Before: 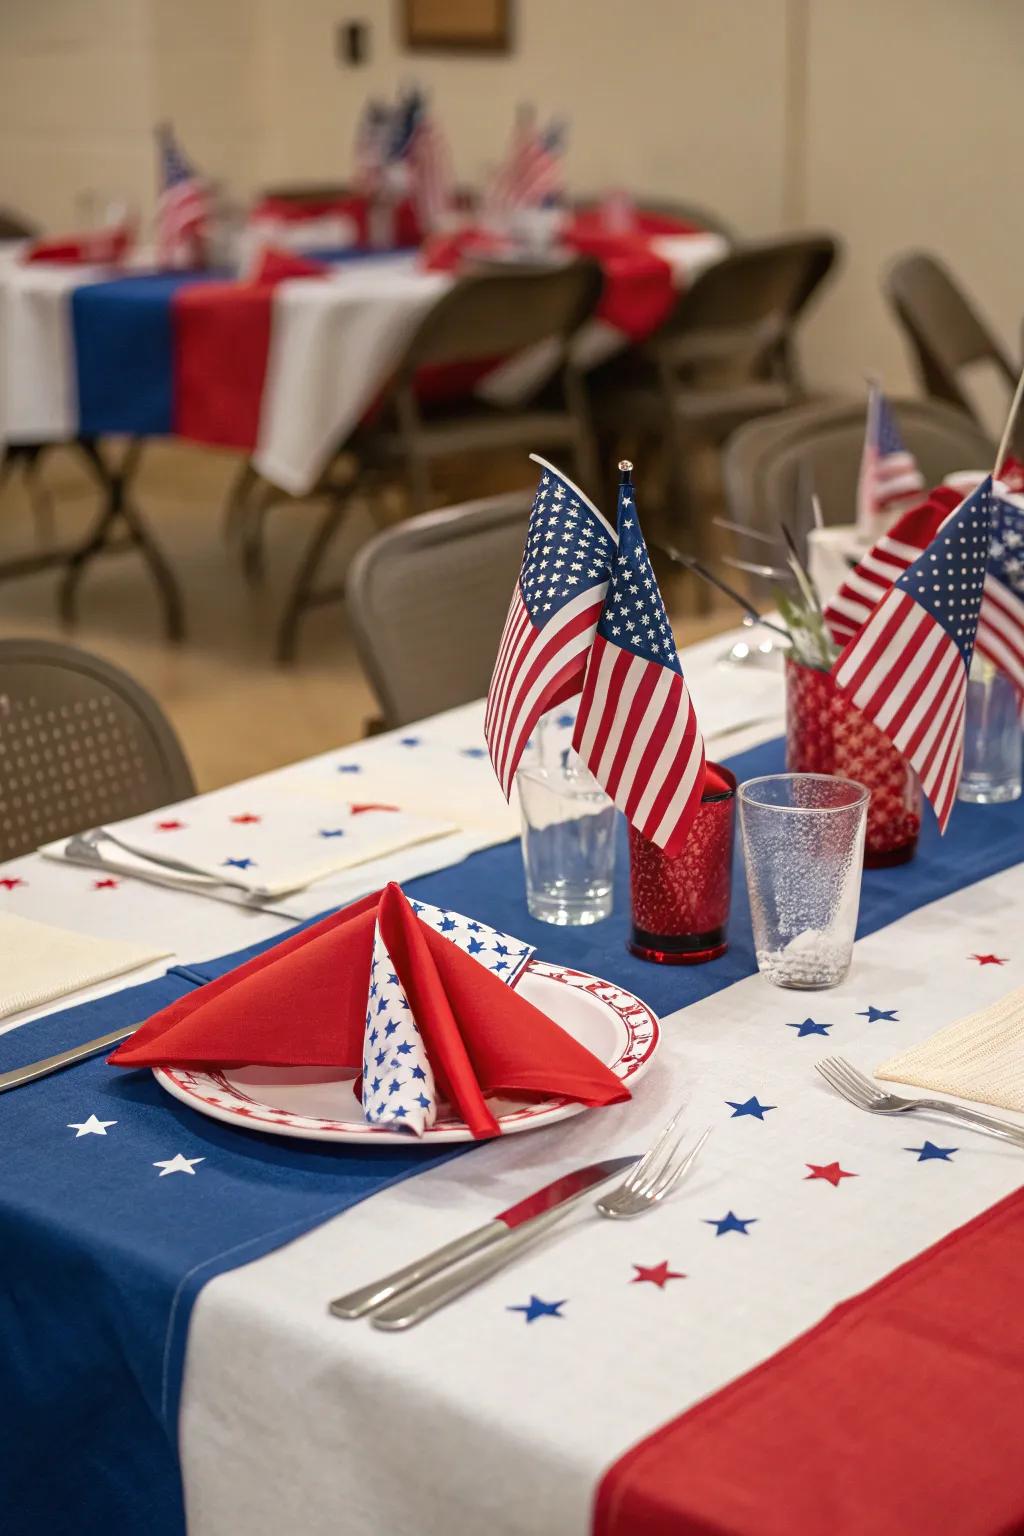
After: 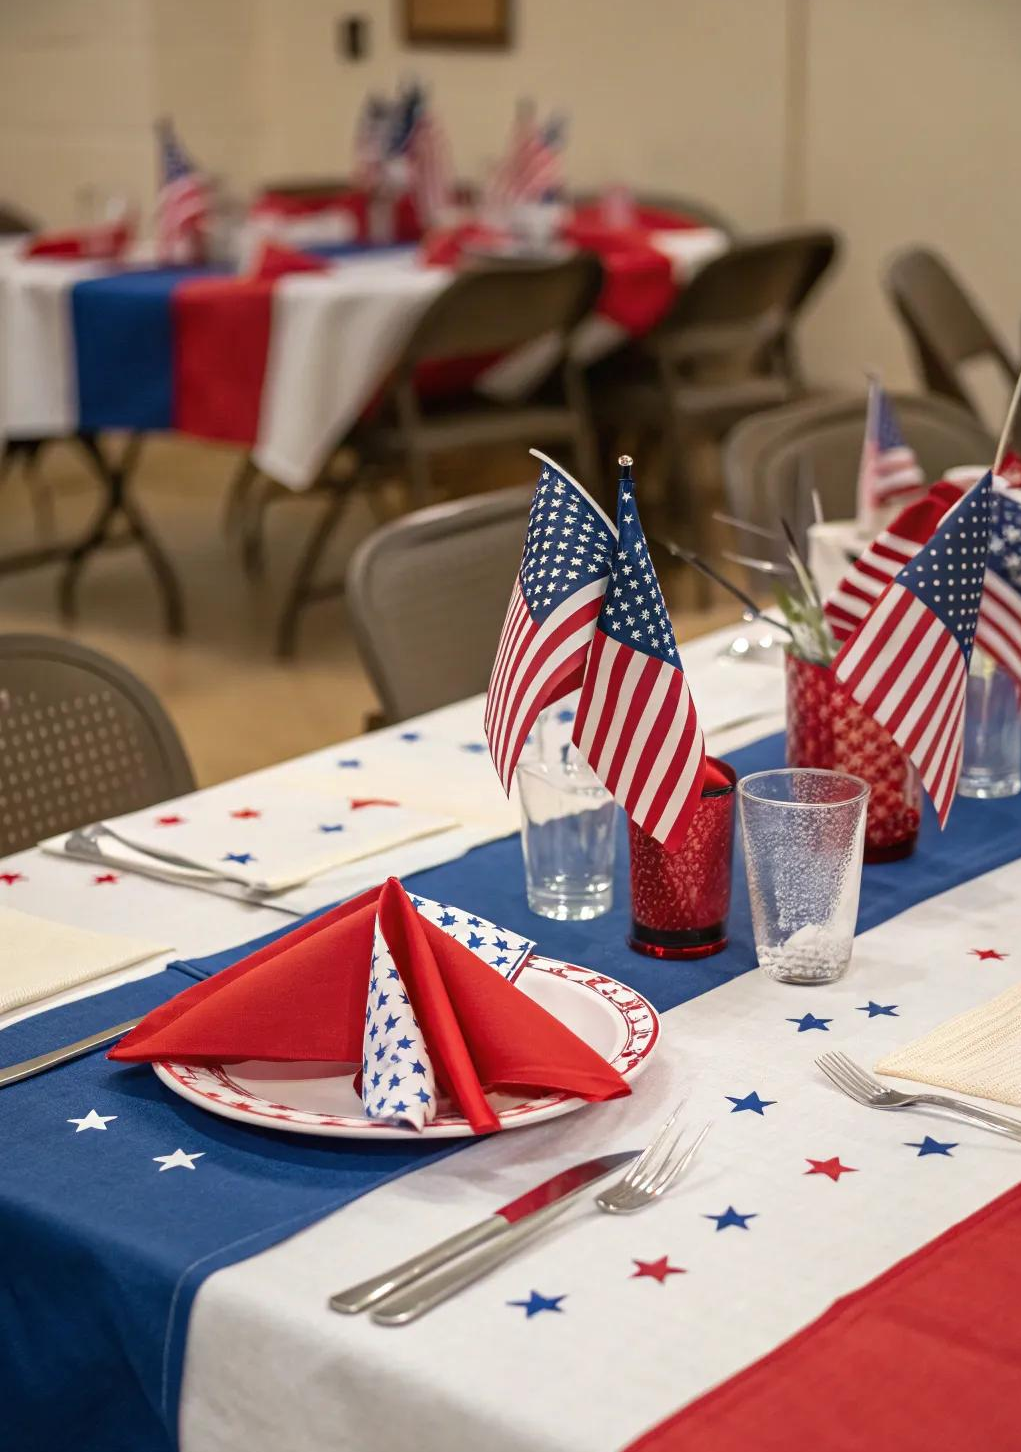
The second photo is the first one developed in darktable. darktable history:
crop: top 0.372%, right 0.26%, bottom 5.041%
